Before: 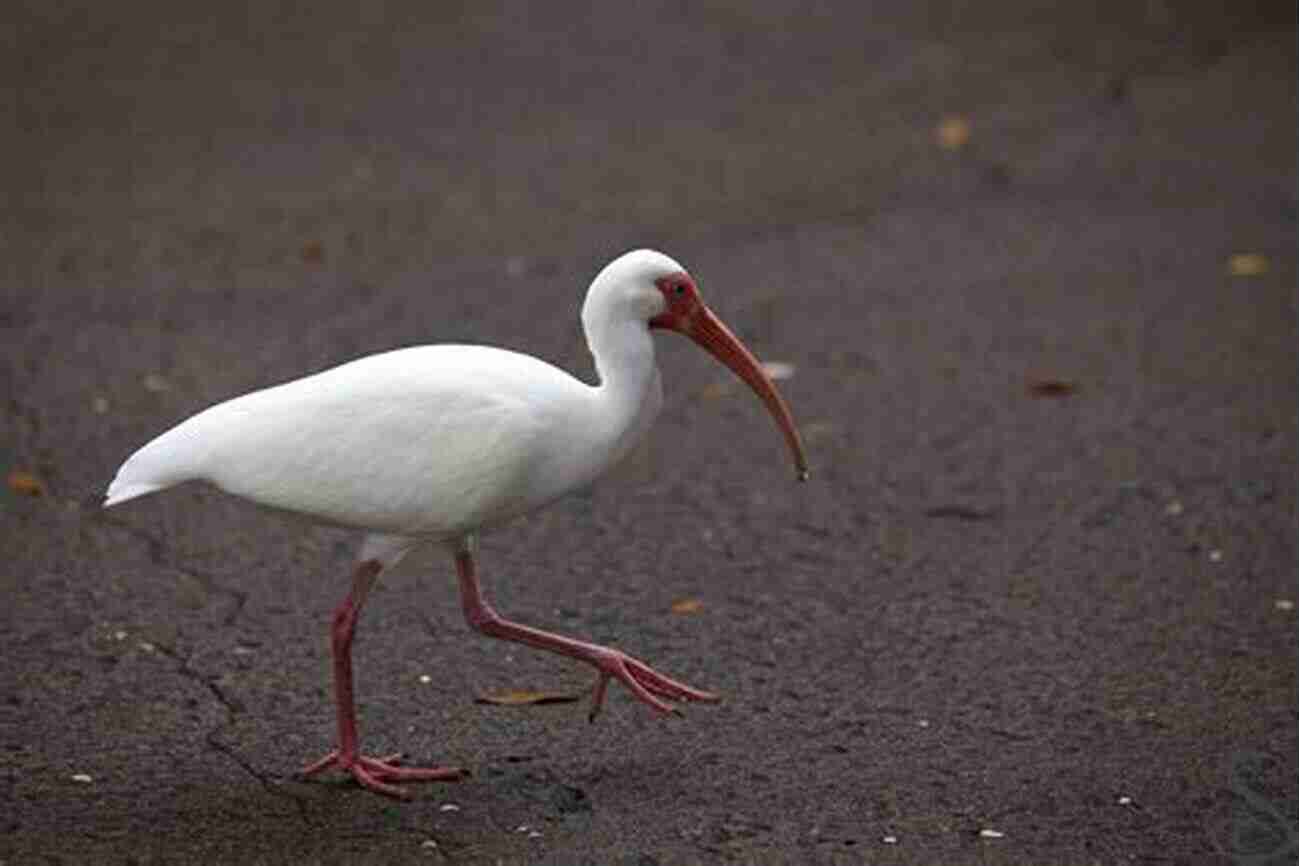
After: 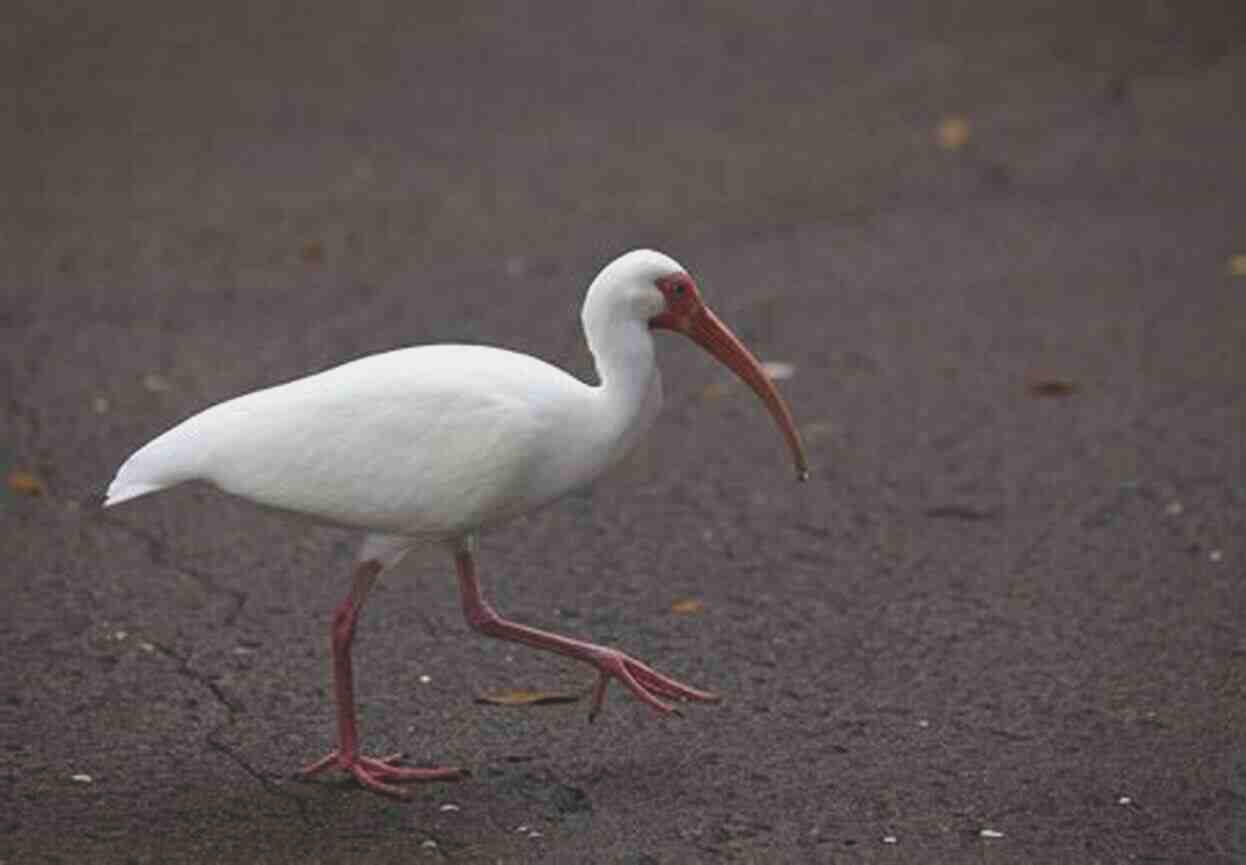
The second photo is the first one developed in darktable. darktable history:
crop: right 4.126%, bottom 0.031%
color balance: lift [1.01, 1, 1, 1], gamma [1.097, 1, 1, 1], gain [0.85, 1, 1, 1]
